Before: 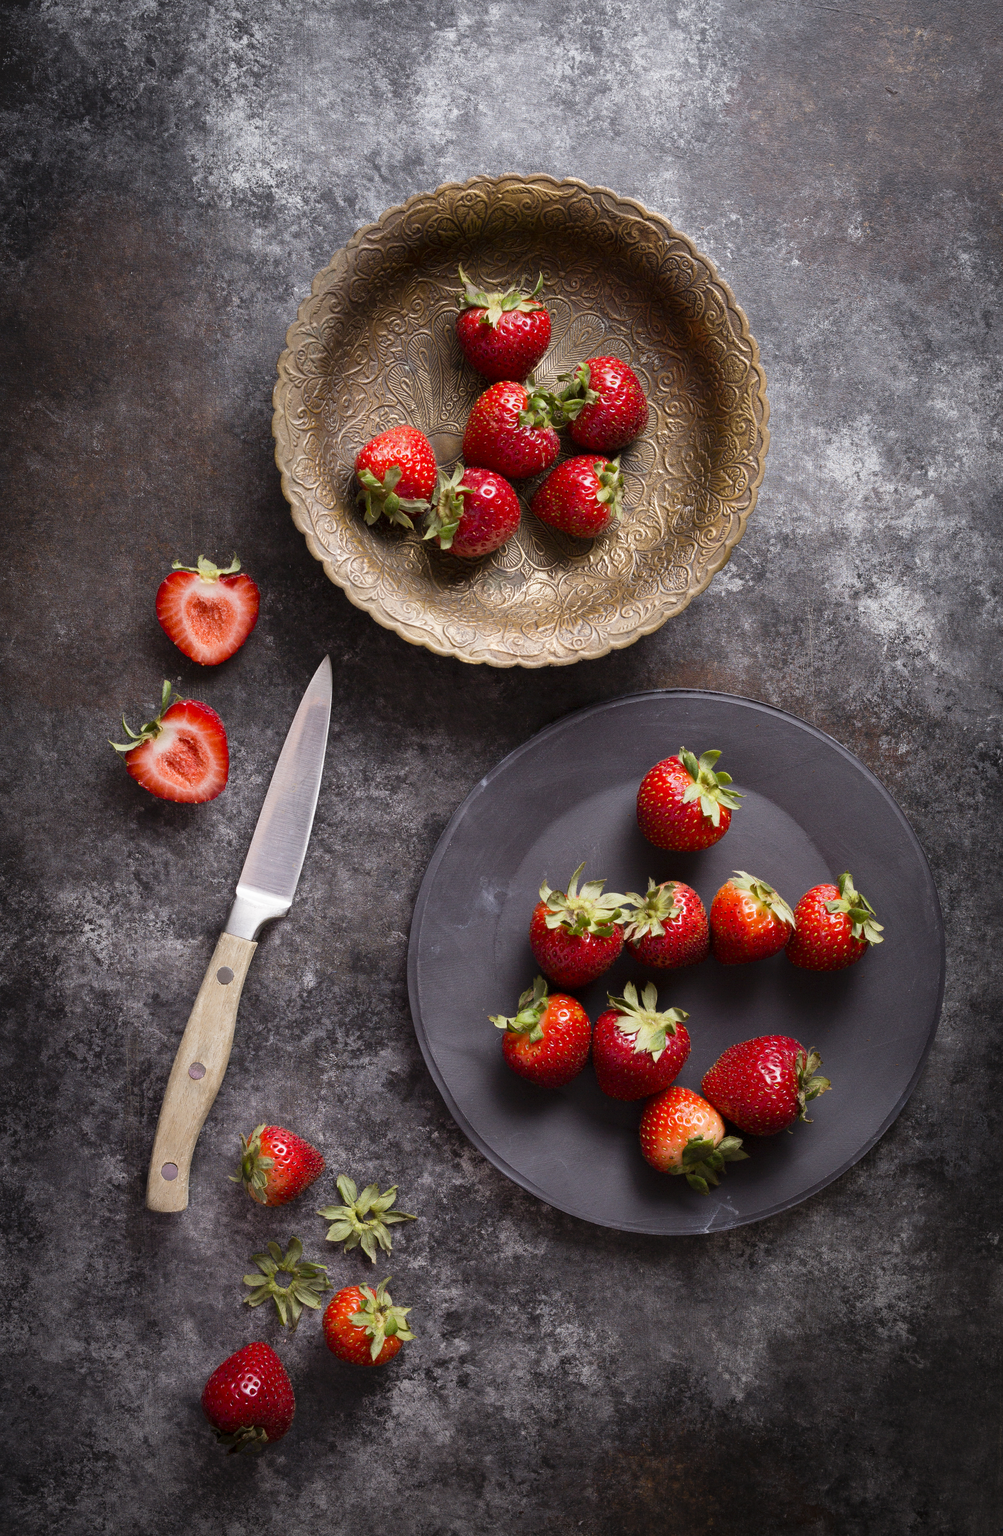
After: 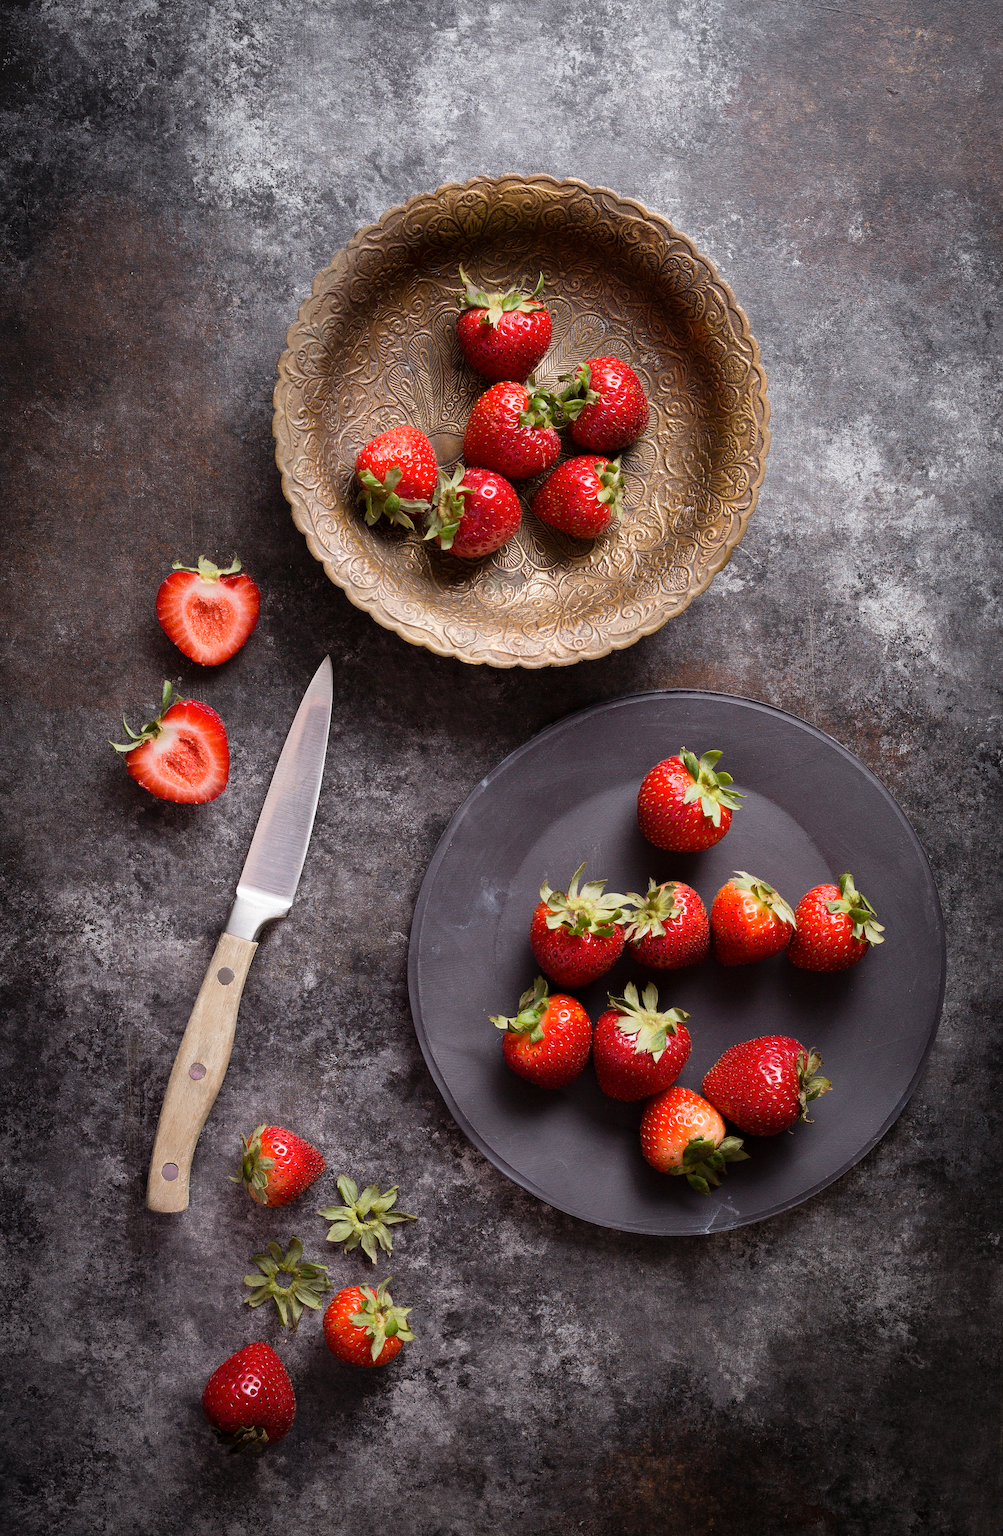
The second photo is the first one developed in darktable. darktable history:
color correction: highlights b* -0.061, saturation 0.976
sharpen: amount 0.21
